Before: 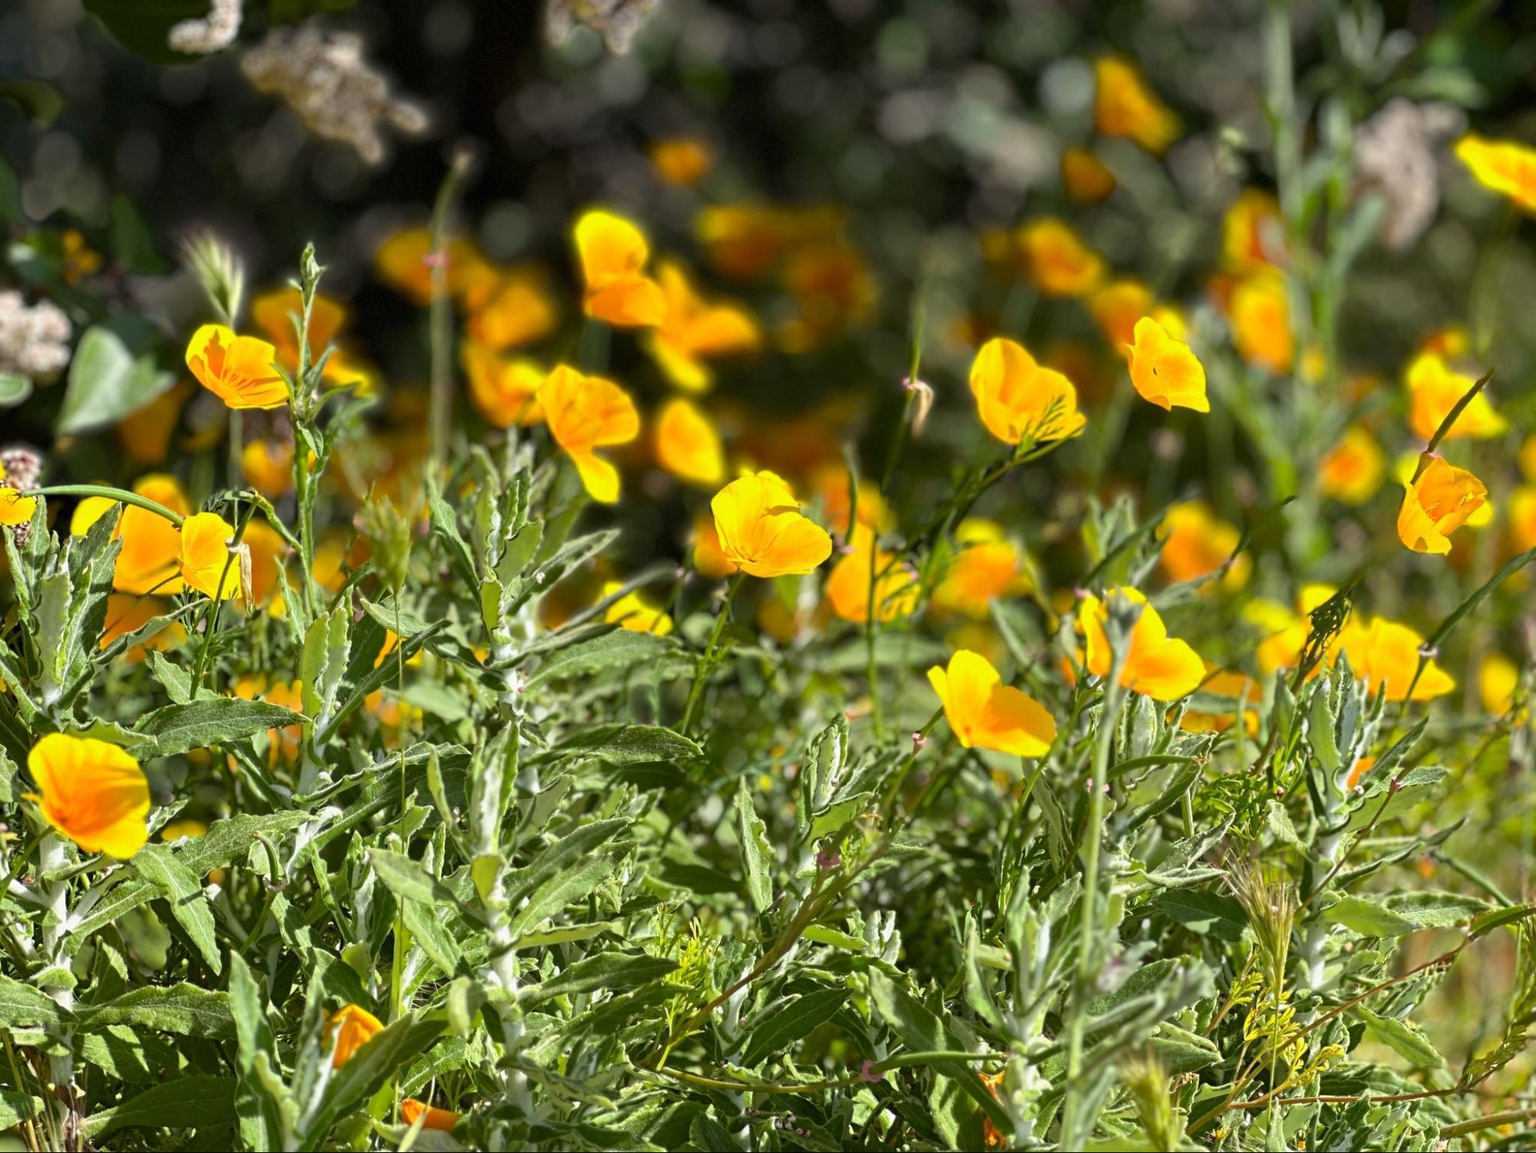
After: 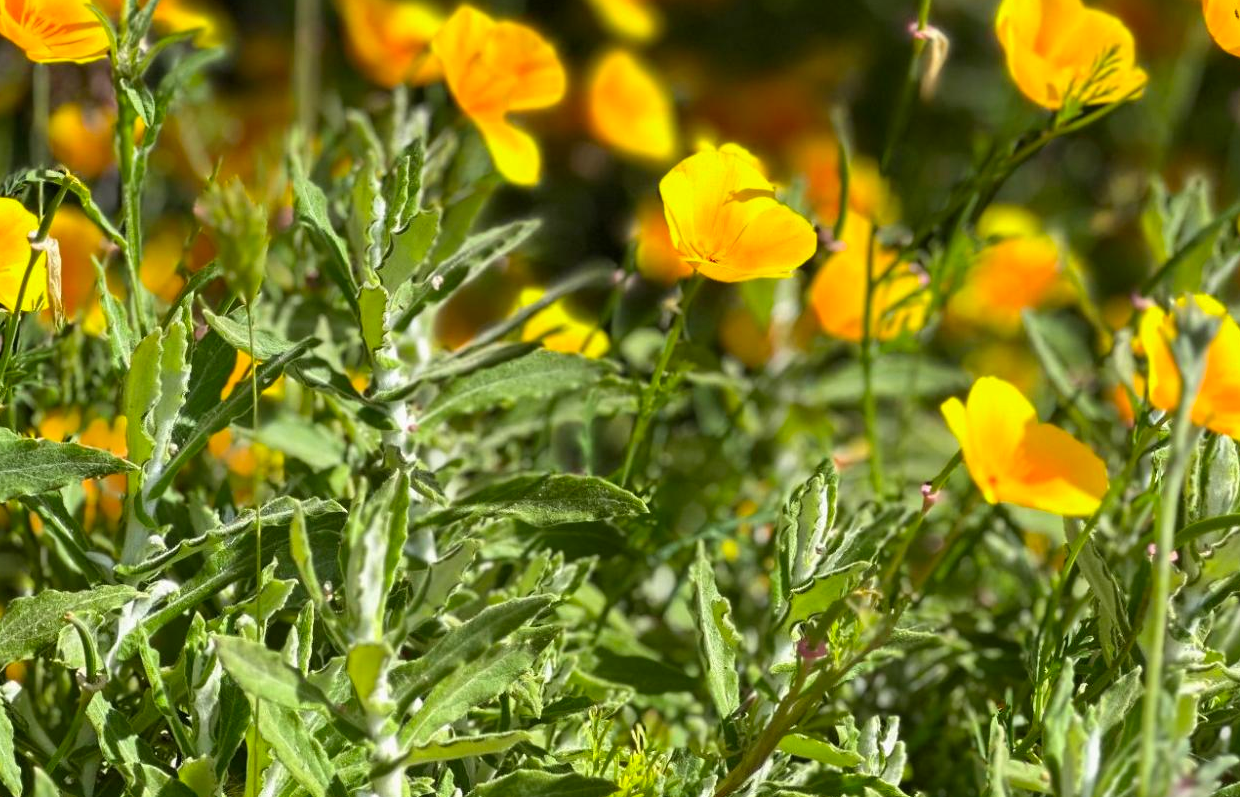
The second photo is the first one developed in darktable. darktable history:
tone equalizer: on, module defaults
crop: left 13.312%, top 31.28%, right 24.627%, bottom 15.582%
contrast brightness saturation: contrast 0.04, saturation 0.16
